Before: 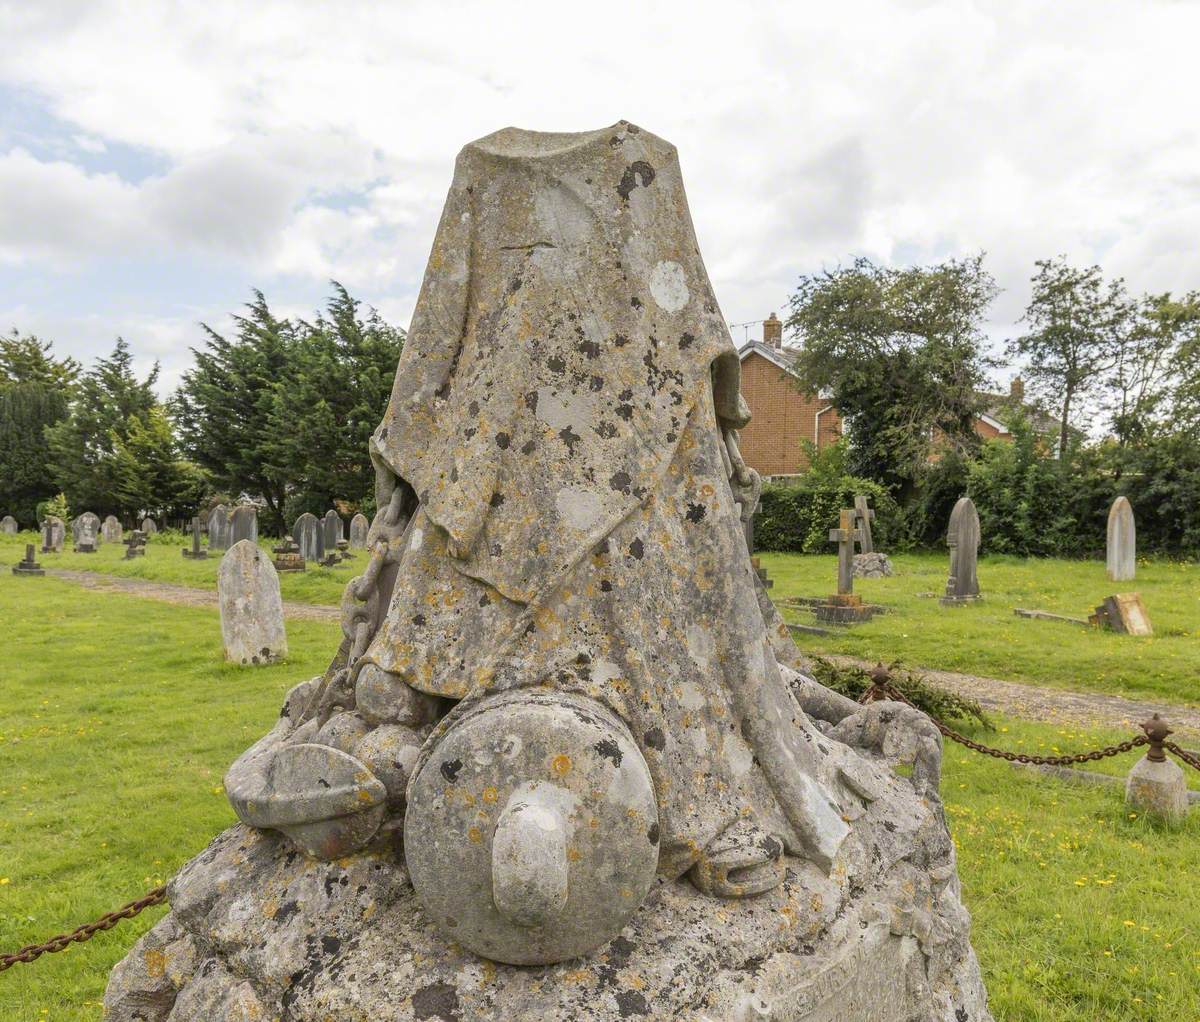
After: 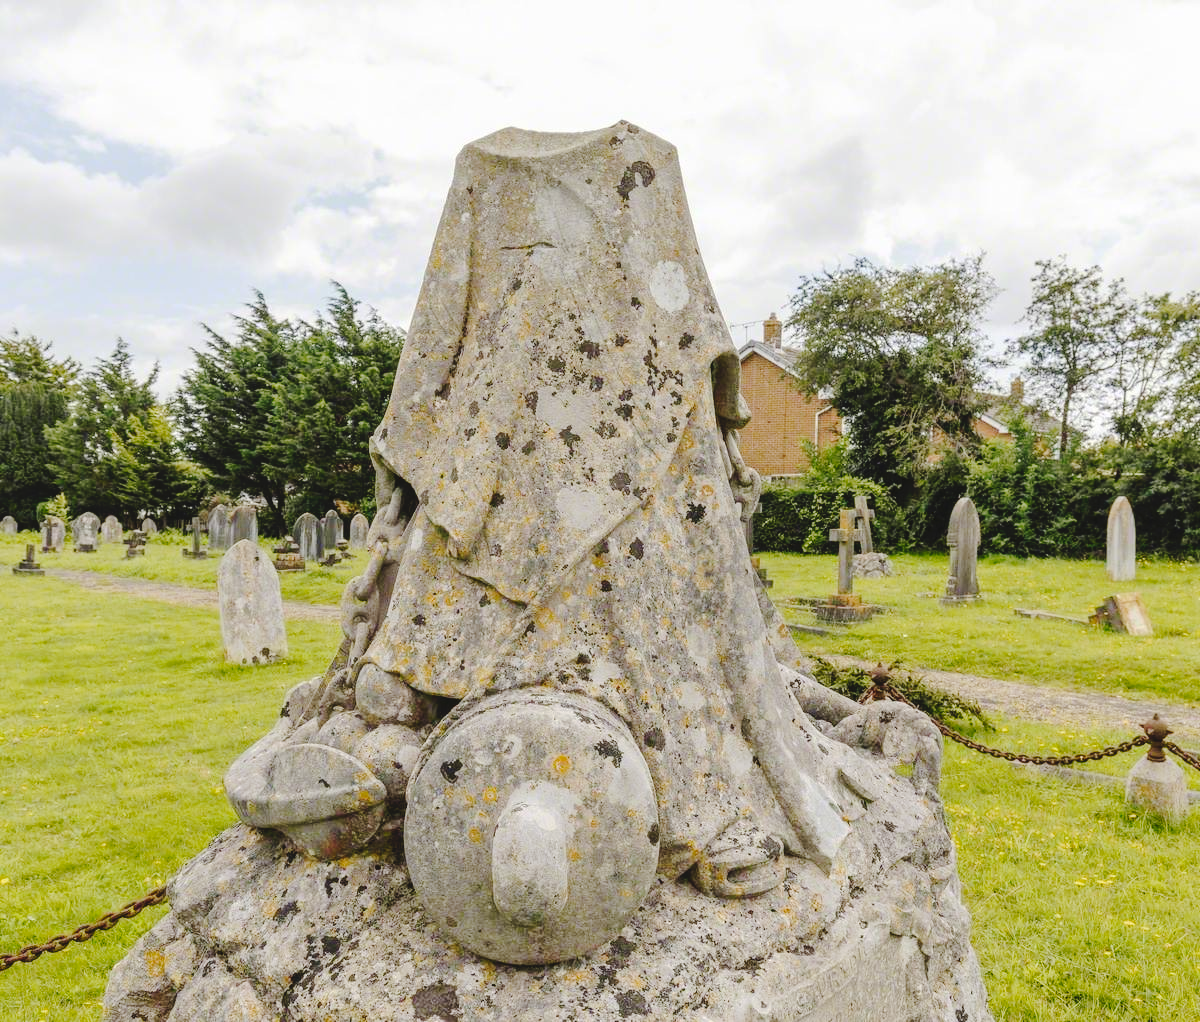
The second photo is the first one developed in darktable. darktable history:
tone curve: curves: ch0 [(0, 0) (0.003, 0.058) (0.011, 0.061) (0.025, 0.065) (0.044, 0.076) (0.069, 0.083) (0.1, 0.09) (0.136, 0.102) (0.177, 0.145) (0.224, 0.196) (0.277, 0.278) (0.335, 0.375) (0.399, 0.486) (0.468, 0.578) (0.543, 0.651) (0.623, 0.717) (0.709, 0.783) (0.801, 0.838) (0.898, 0.91) (1, 1)], preserve colors none
